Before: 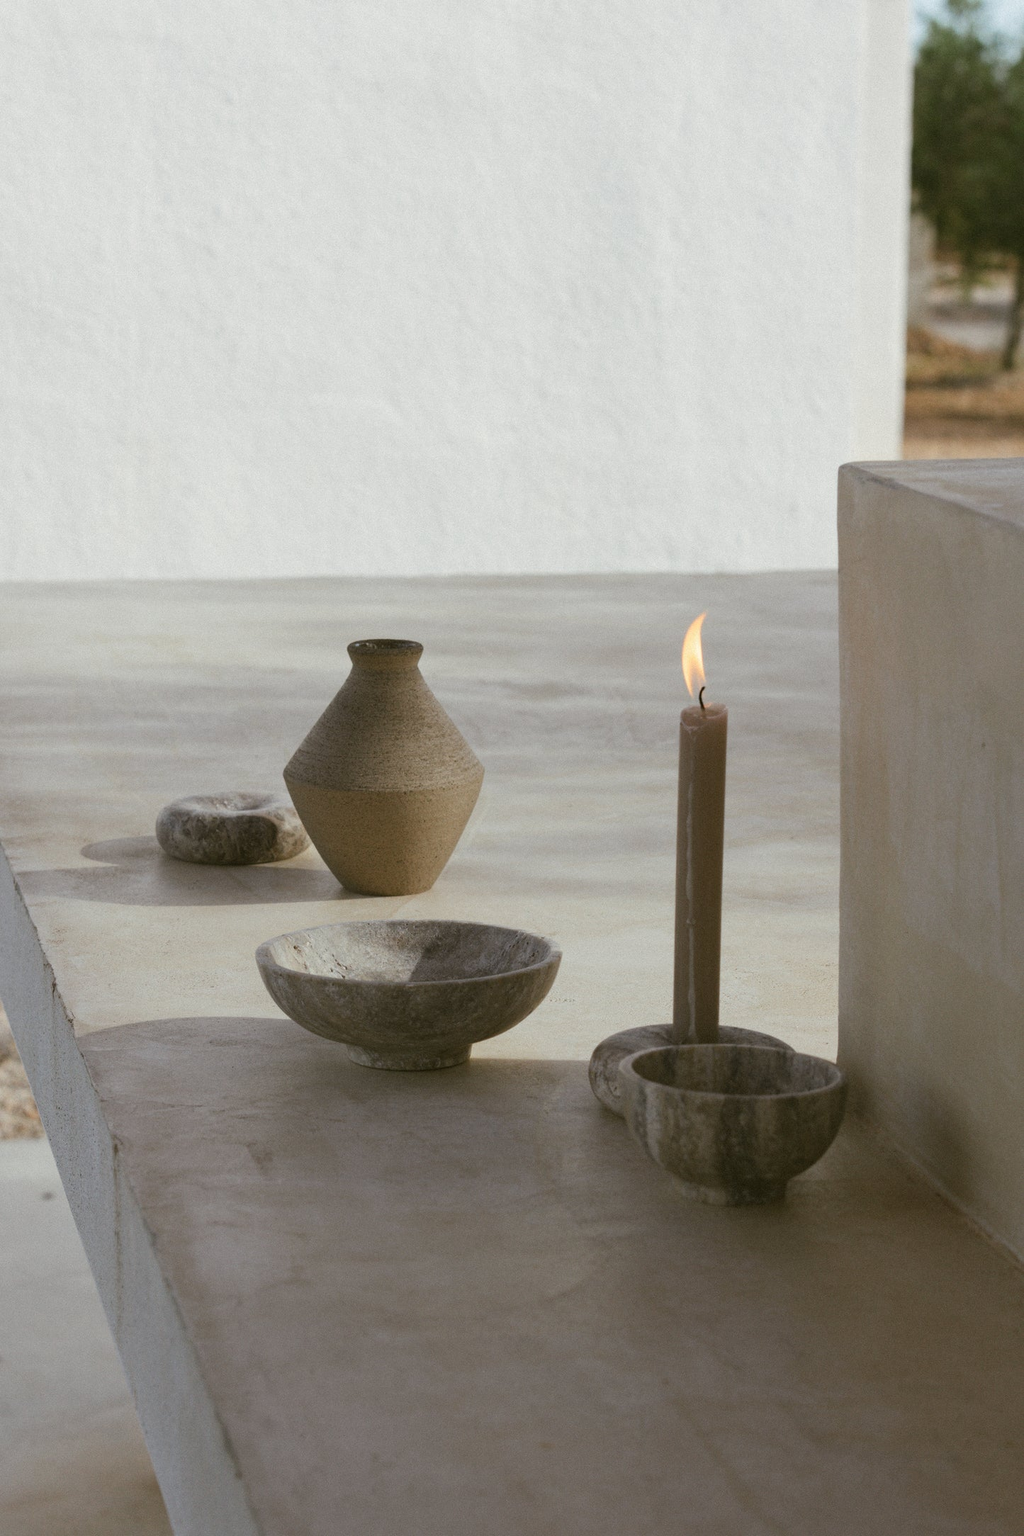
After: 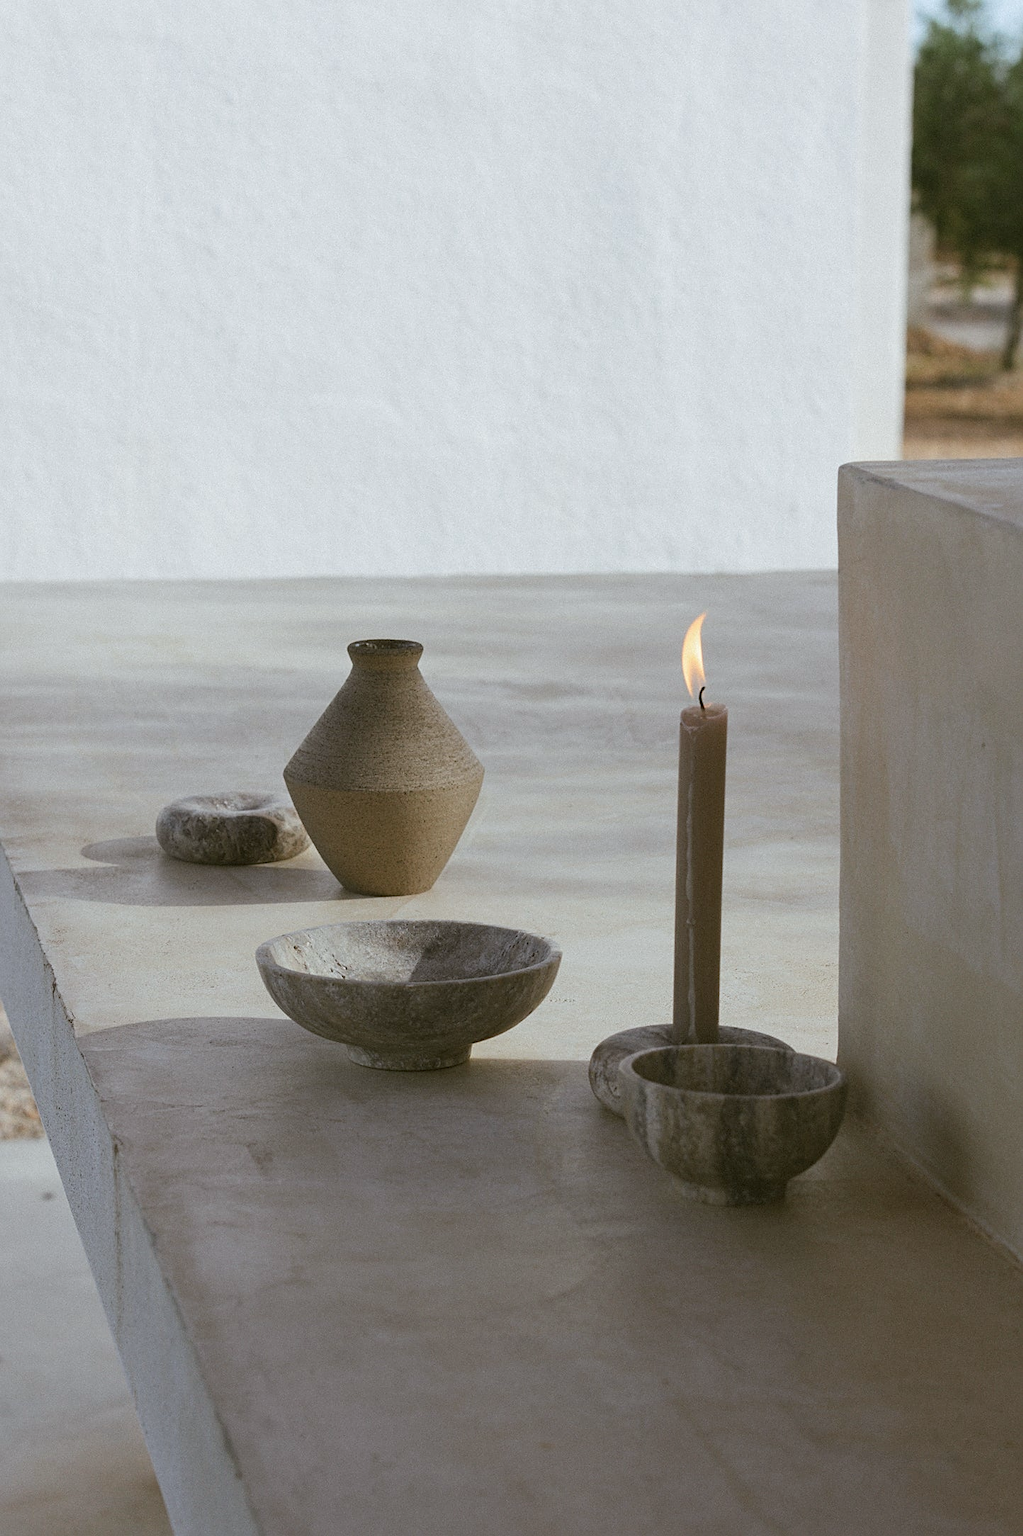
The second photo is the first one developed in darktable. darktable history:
white balance: red 0.98, blue 1.034
sharpen: on, module defaults
